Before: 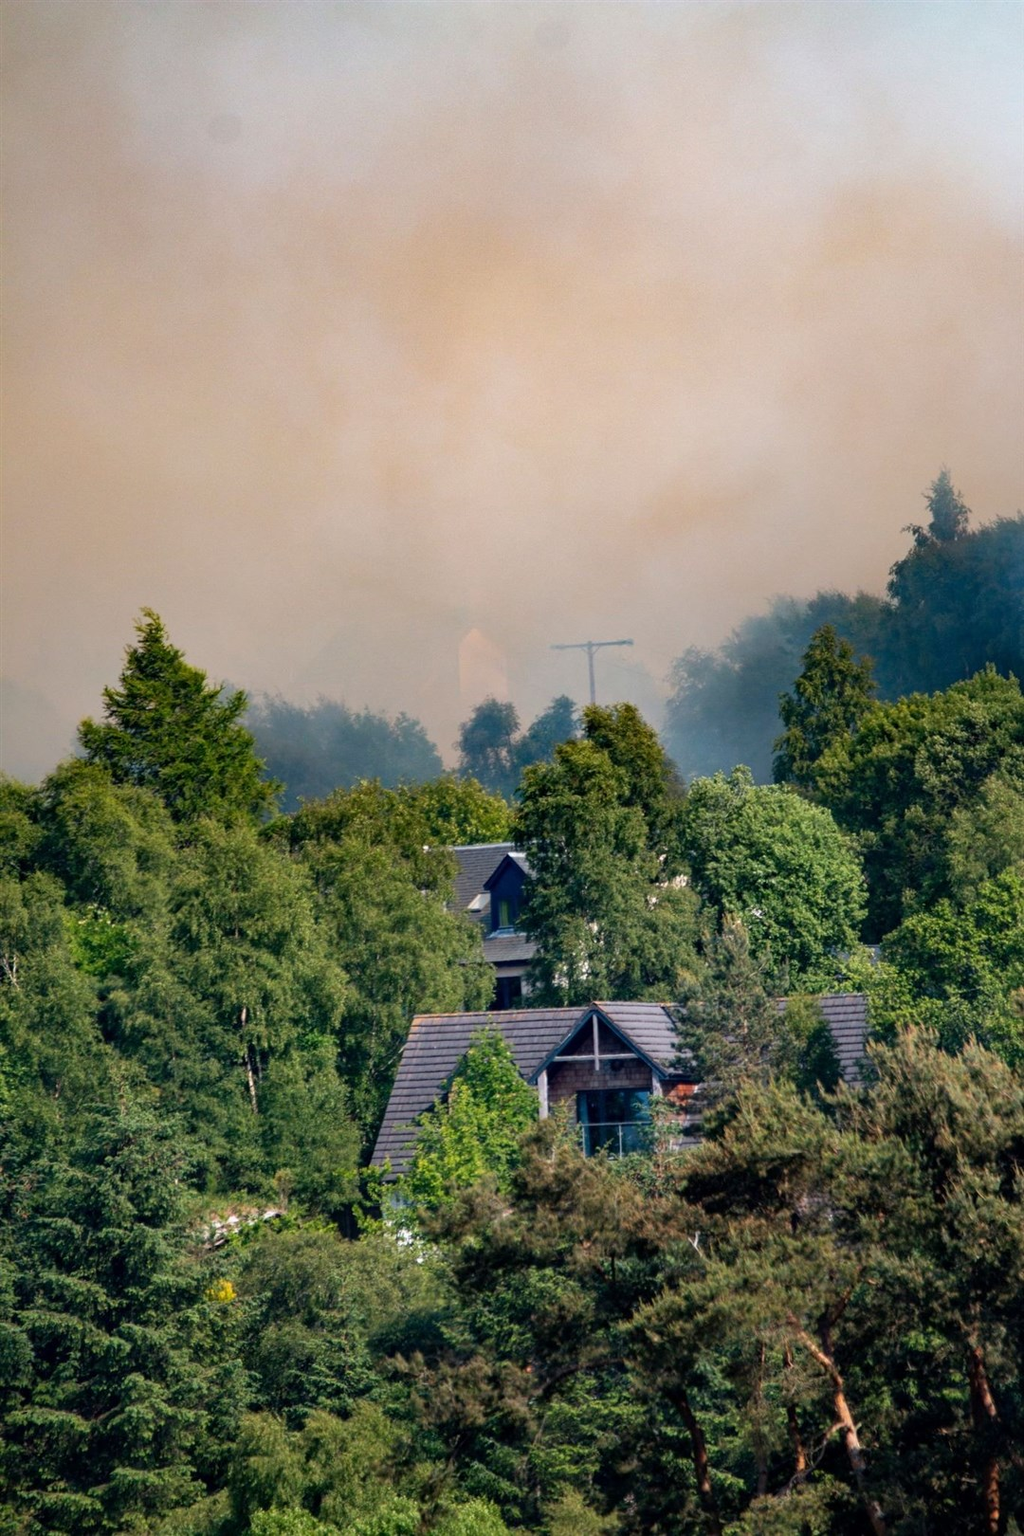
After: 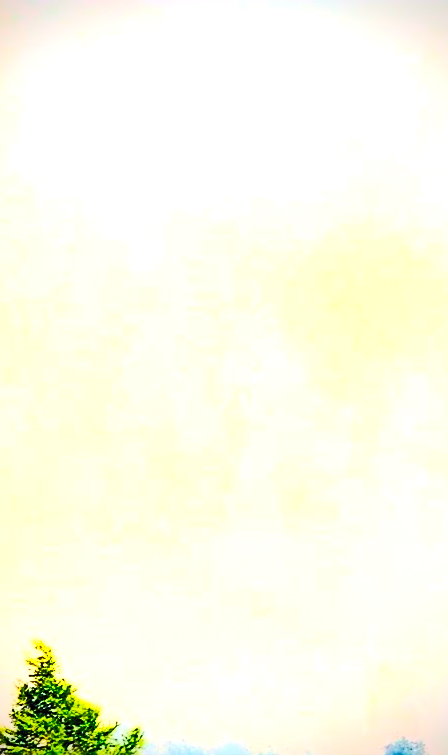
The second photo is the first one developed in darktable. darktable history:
base curve: curves: ch0 [(0, 0) (0.028, 0.03) (0.121, 0.232) (0.46, 0.748) (0.859, 0.968) (1, 1)], preserve colors none
levels: levels [0.062, 0.494, 0.925]
vignetting: fall-off start 73.08%, saturation -0.023, dithering 8-bit output
sharpen: radius 1.423, amount 1.264, threshold 0.645
tone equalizer: -8 EV 0.286 EV, -7 EV 0.429 EV, -6 EV 0.406 EV, -5 EV 0.281 EV, -3 EV -0.25 EV, -2 EV -0.435 EV, -1 EV -0.404 EV, +0 EV -0.227 EV, edges refinement/feathering 500, mask exposure compensation -1.57 EV, preserve details no
crop and rotate: left 10.911%, top 0.085%, right 47.521%, bottom 53.264%
contrast brightness saturation: contrast 0.992, brightness 0.99, saturation 0.993
shadows and highlights: shadows -0.519, highlights 40.43
